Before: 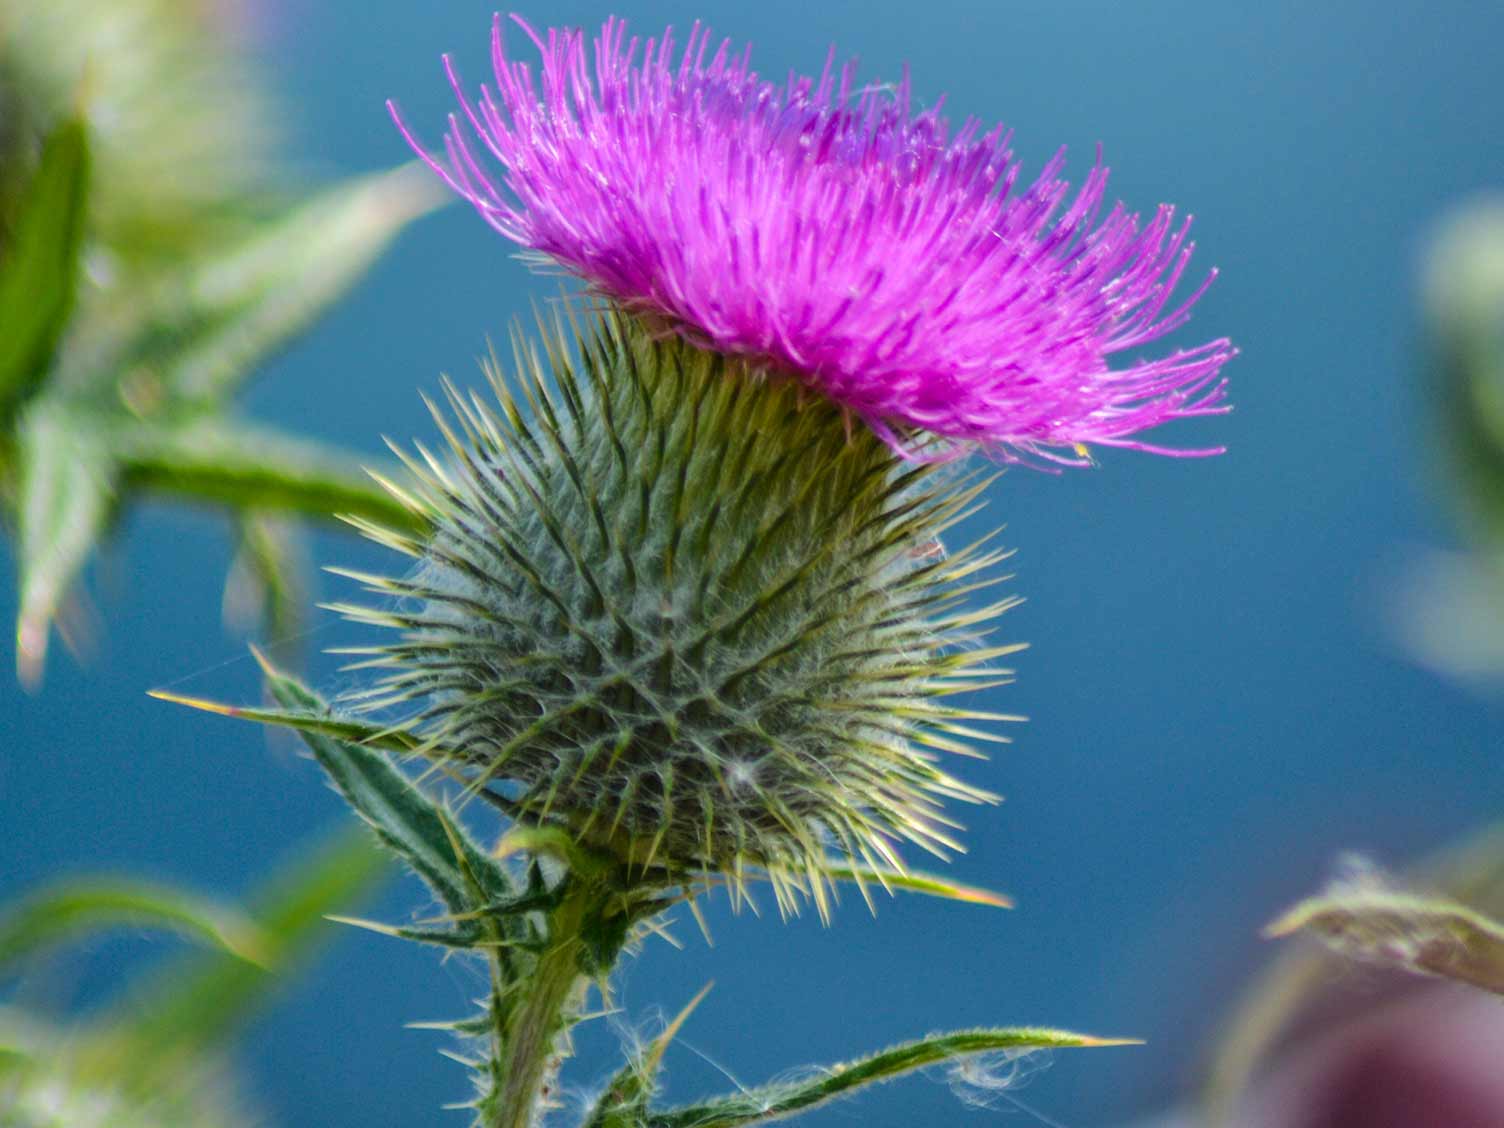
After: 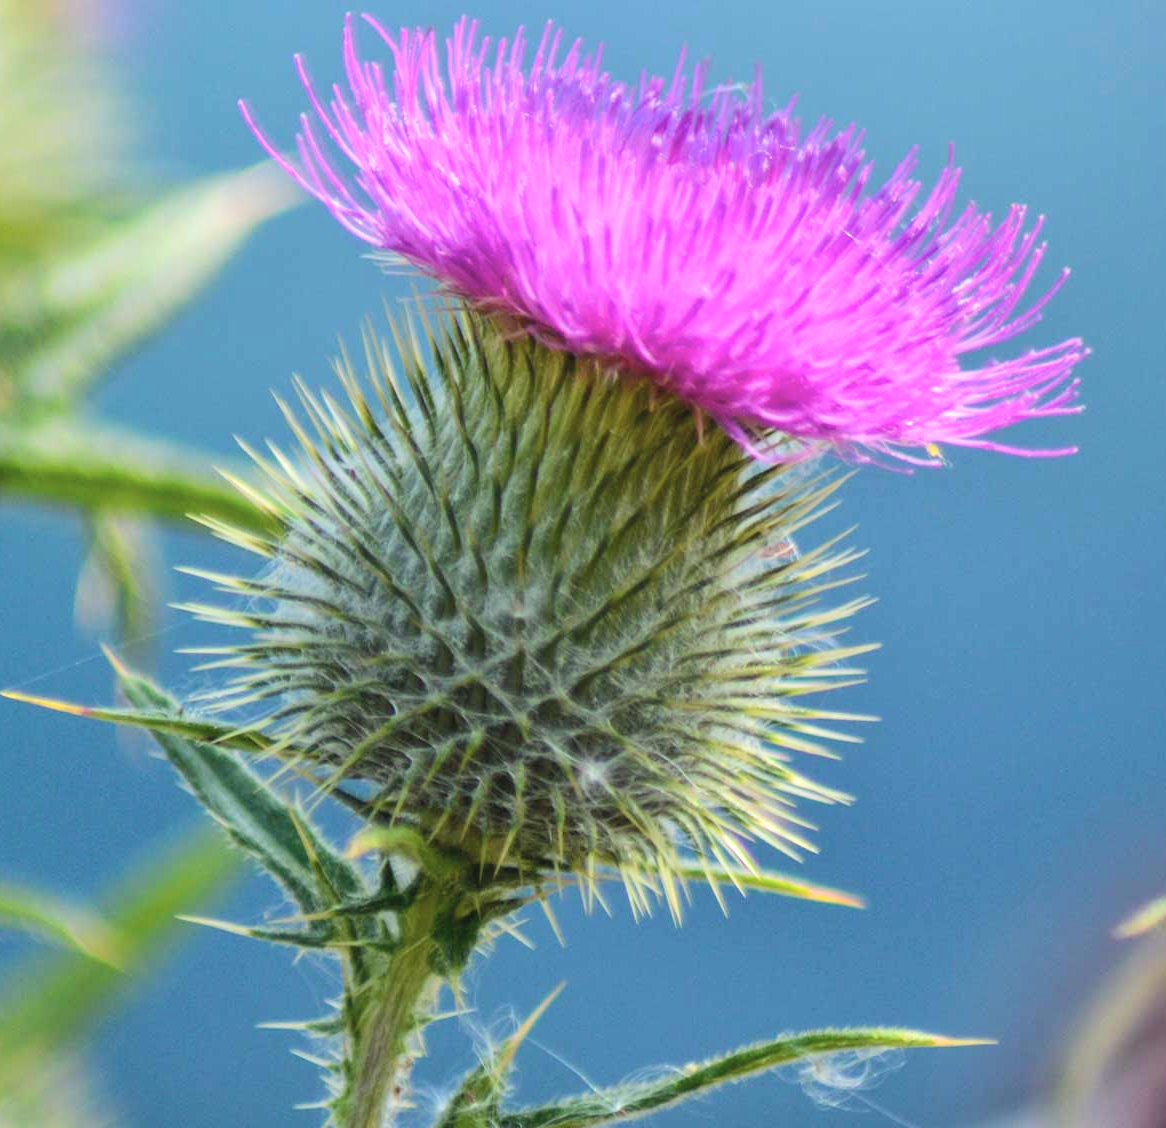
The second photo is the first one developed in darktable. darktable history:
contrast brightness saturation: contrast 0.144, brightness 0.227
crop: left 9.846%, right 12.574%
